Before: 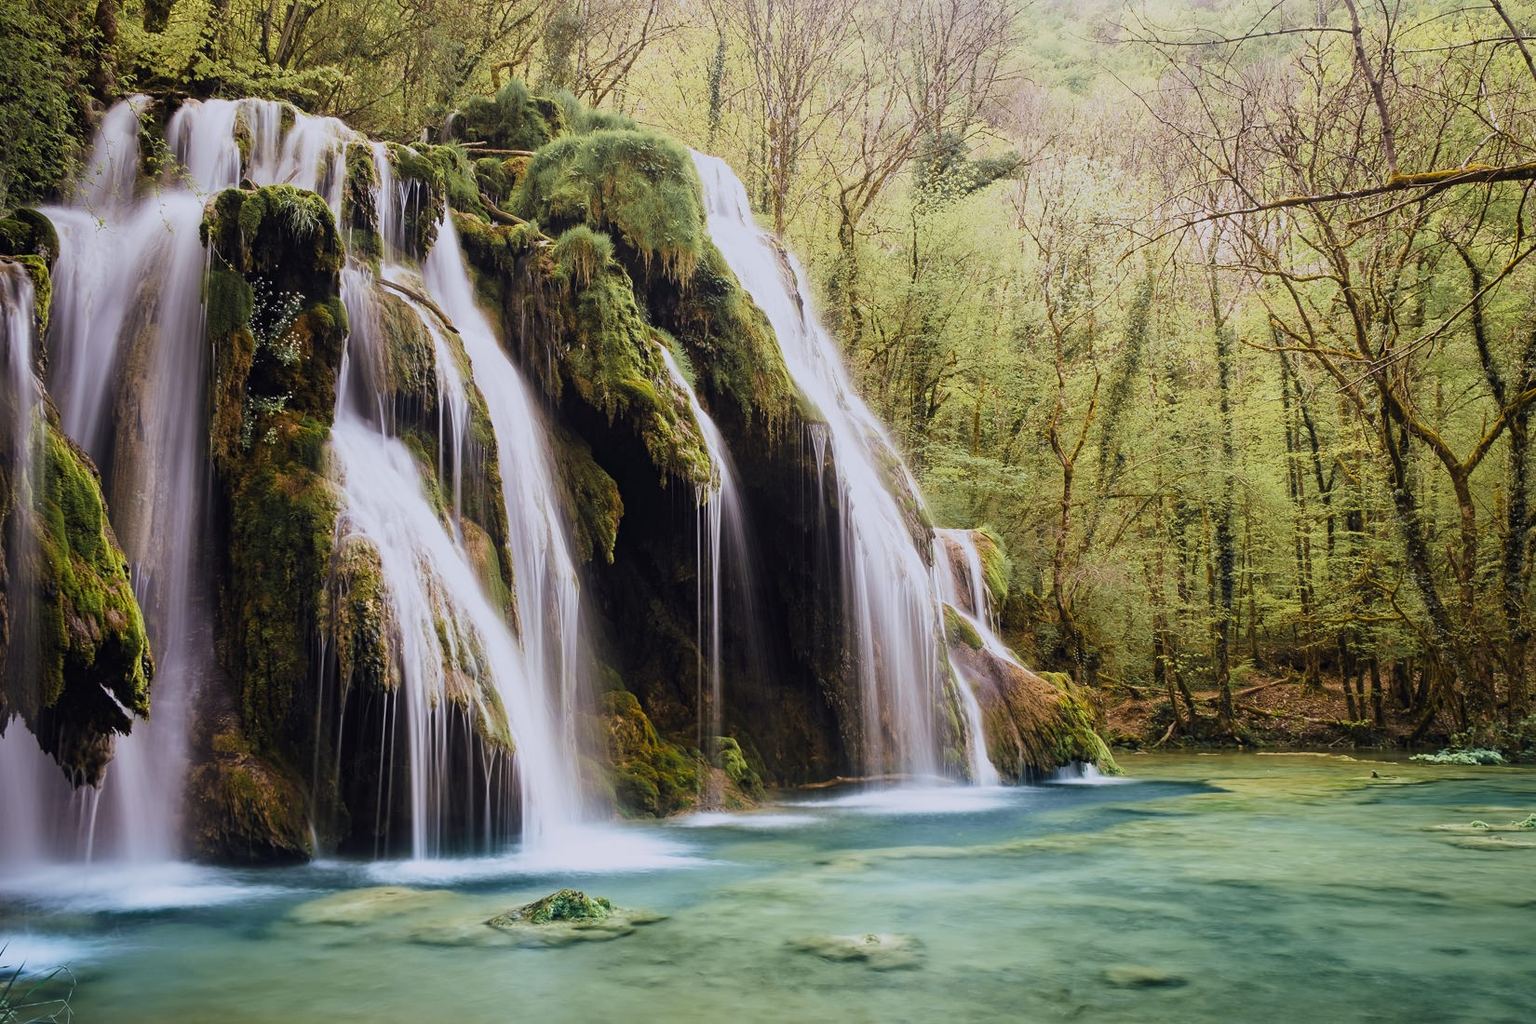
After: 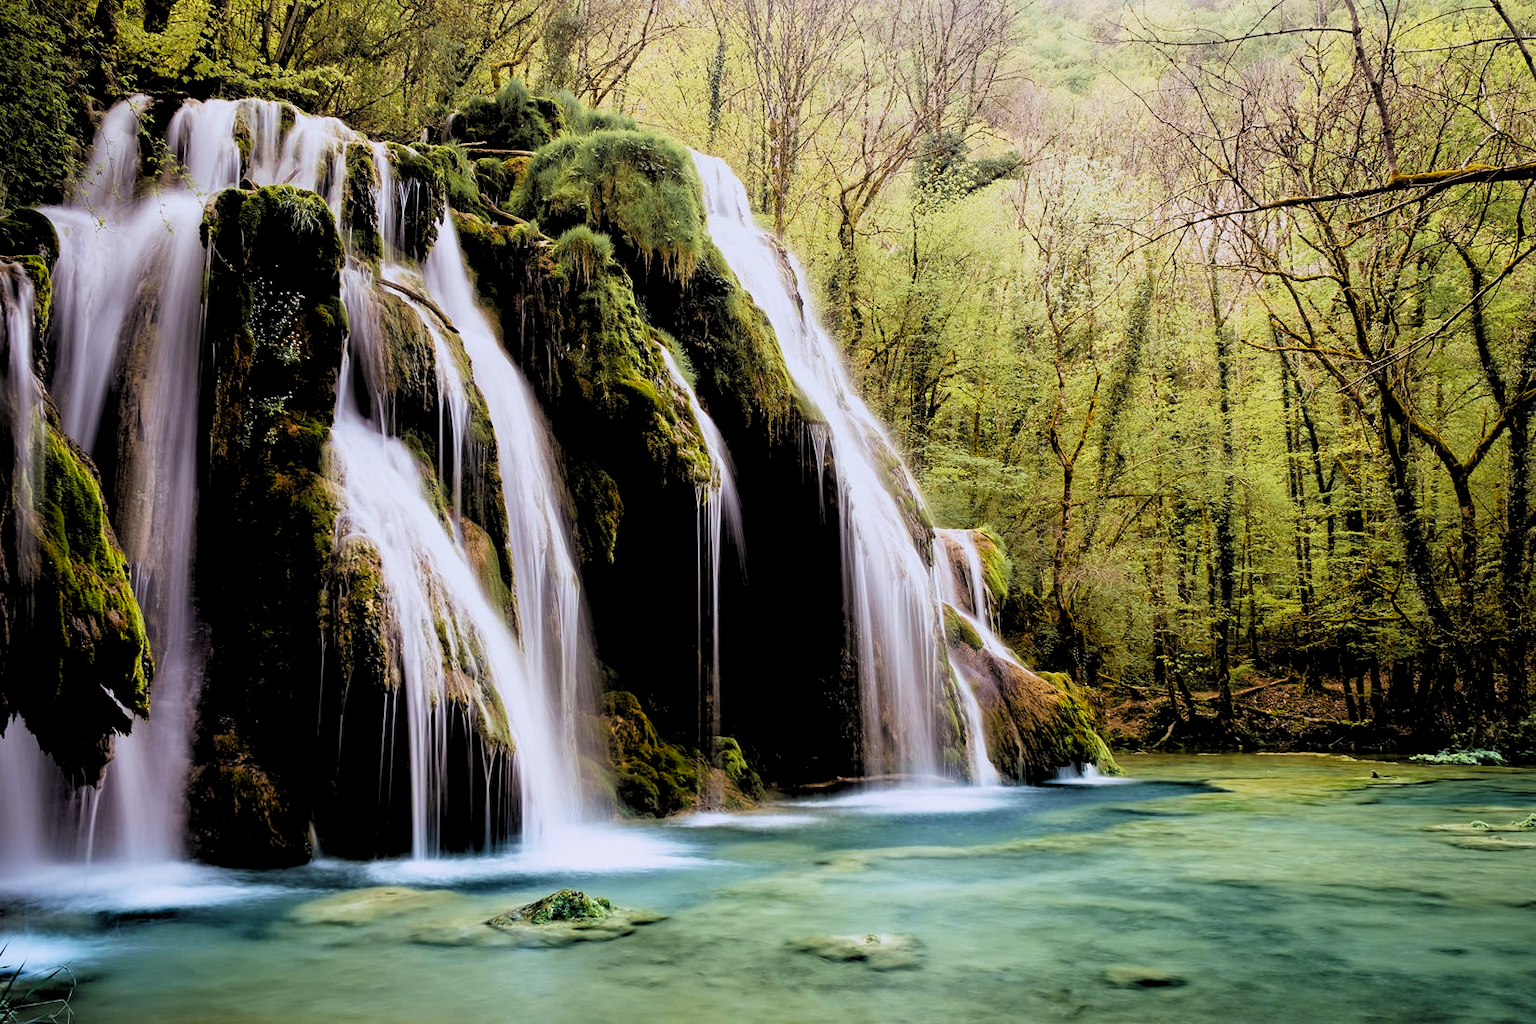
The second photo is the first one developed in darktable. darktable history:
rgb levels: levels [[0.034, 0.472, 0.904], [0, 0.5, 1], [0, 0.5, 1]]
color balance: contrast 6.48%, output saturation 113.3%
